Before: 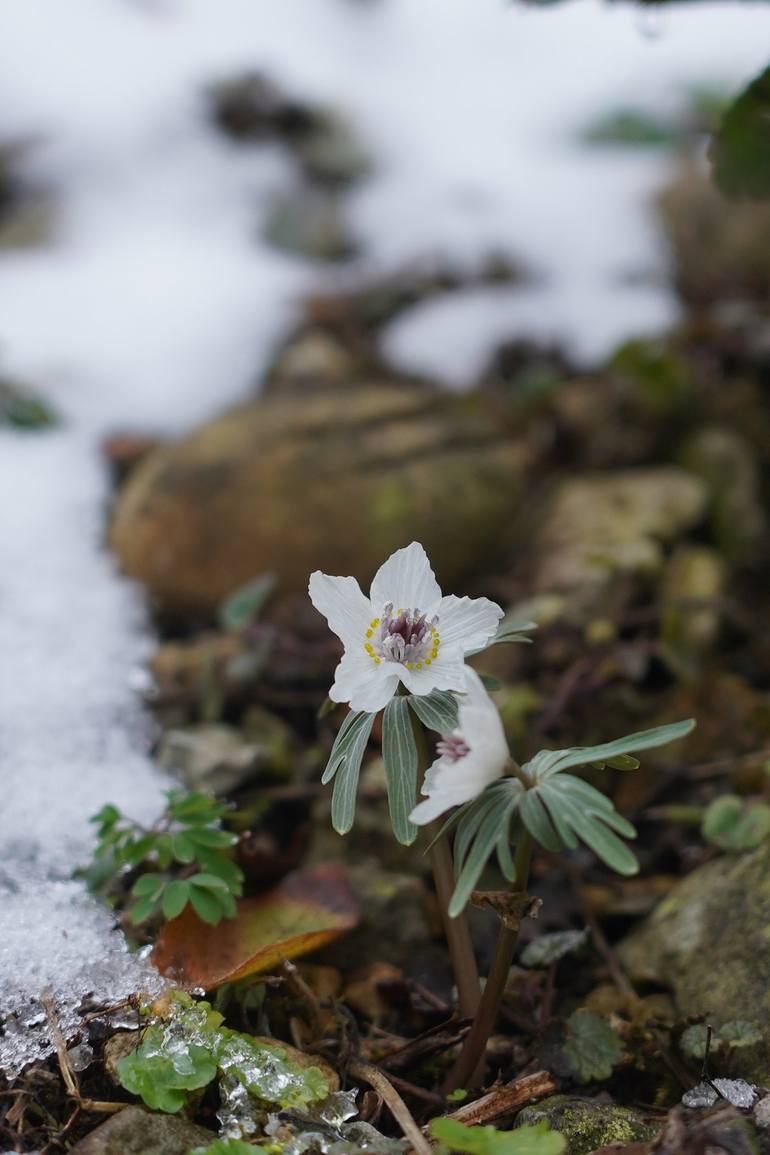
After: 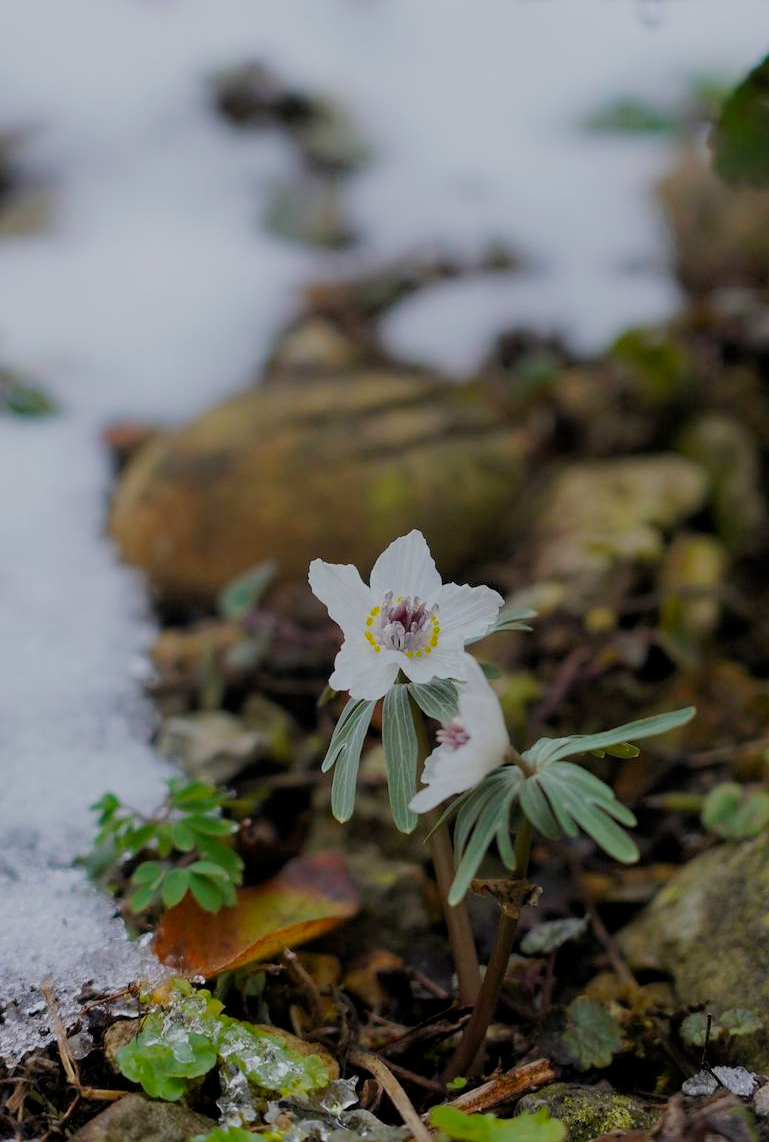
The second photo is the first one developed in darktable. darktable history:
crop: top 1.049%, right 0.001%
filmic rgb: black relative exposure -8.79 EV, white relative exposure 4.98 EV, threshold 6 EV, target black luminance 0%, hardness 3.77, latitude 66.34%, contrast 0.822, highlights saturation mix 10%, shadows ↔ highlights balance 20%, add noise in highlights 0.1, color science v4 (2020), iterations of high-quality reconstruction 0, type of noise poissonian, enable highlight reconstruction true
